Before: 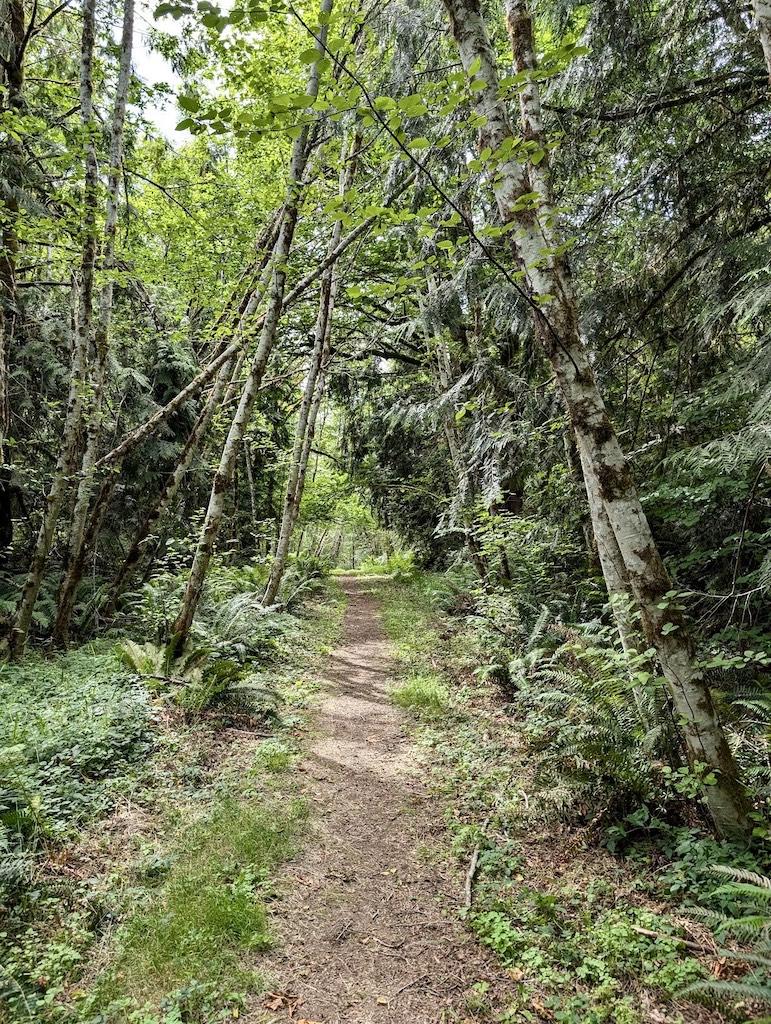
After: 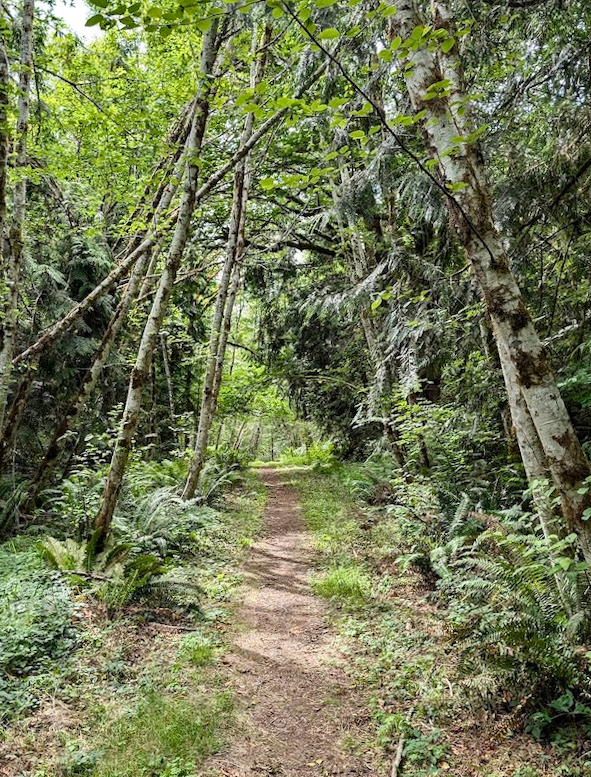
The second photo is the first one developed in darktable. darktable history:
haze removal: compatibility mode true, adaptive false
rotate and perspective: rotation -1.24°, automatic cropping off
crop and rotate: left 11.831%, top 11.346%, right 13.429%, bottom 13.899%
